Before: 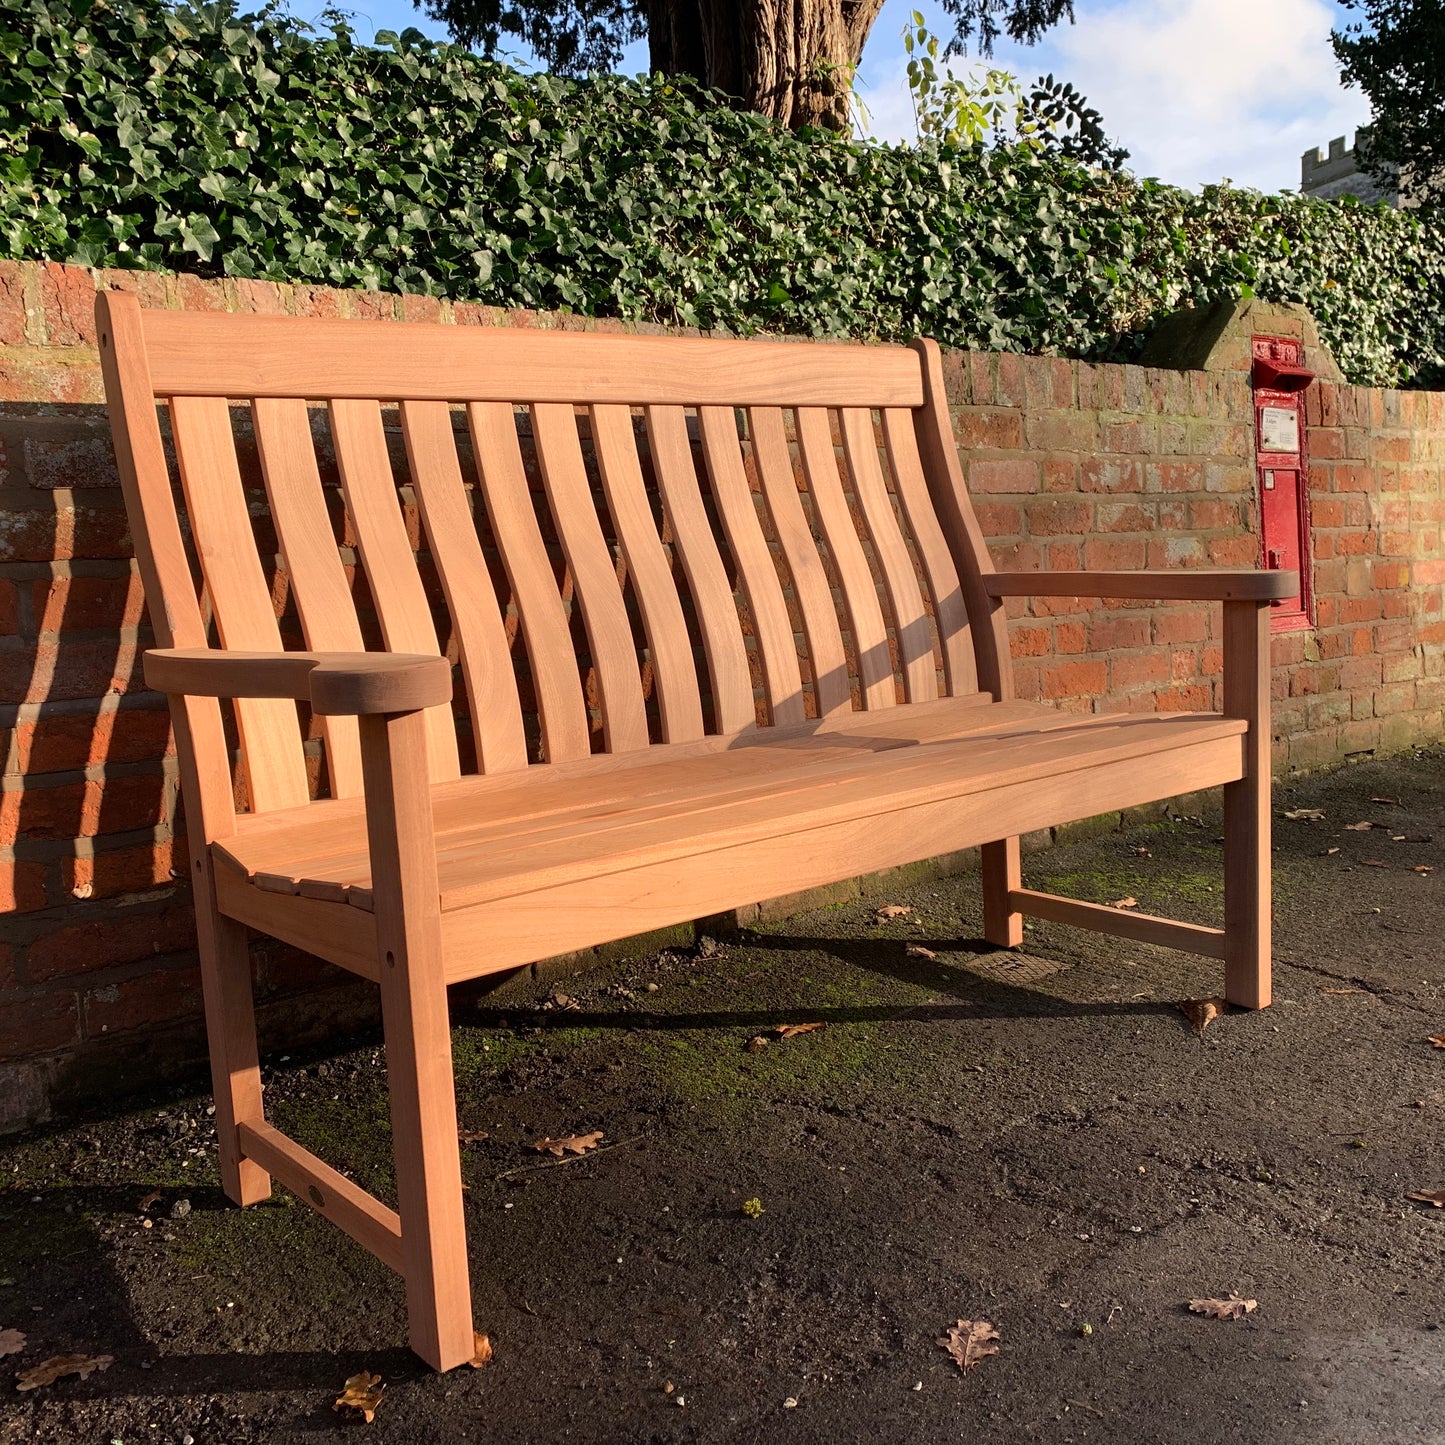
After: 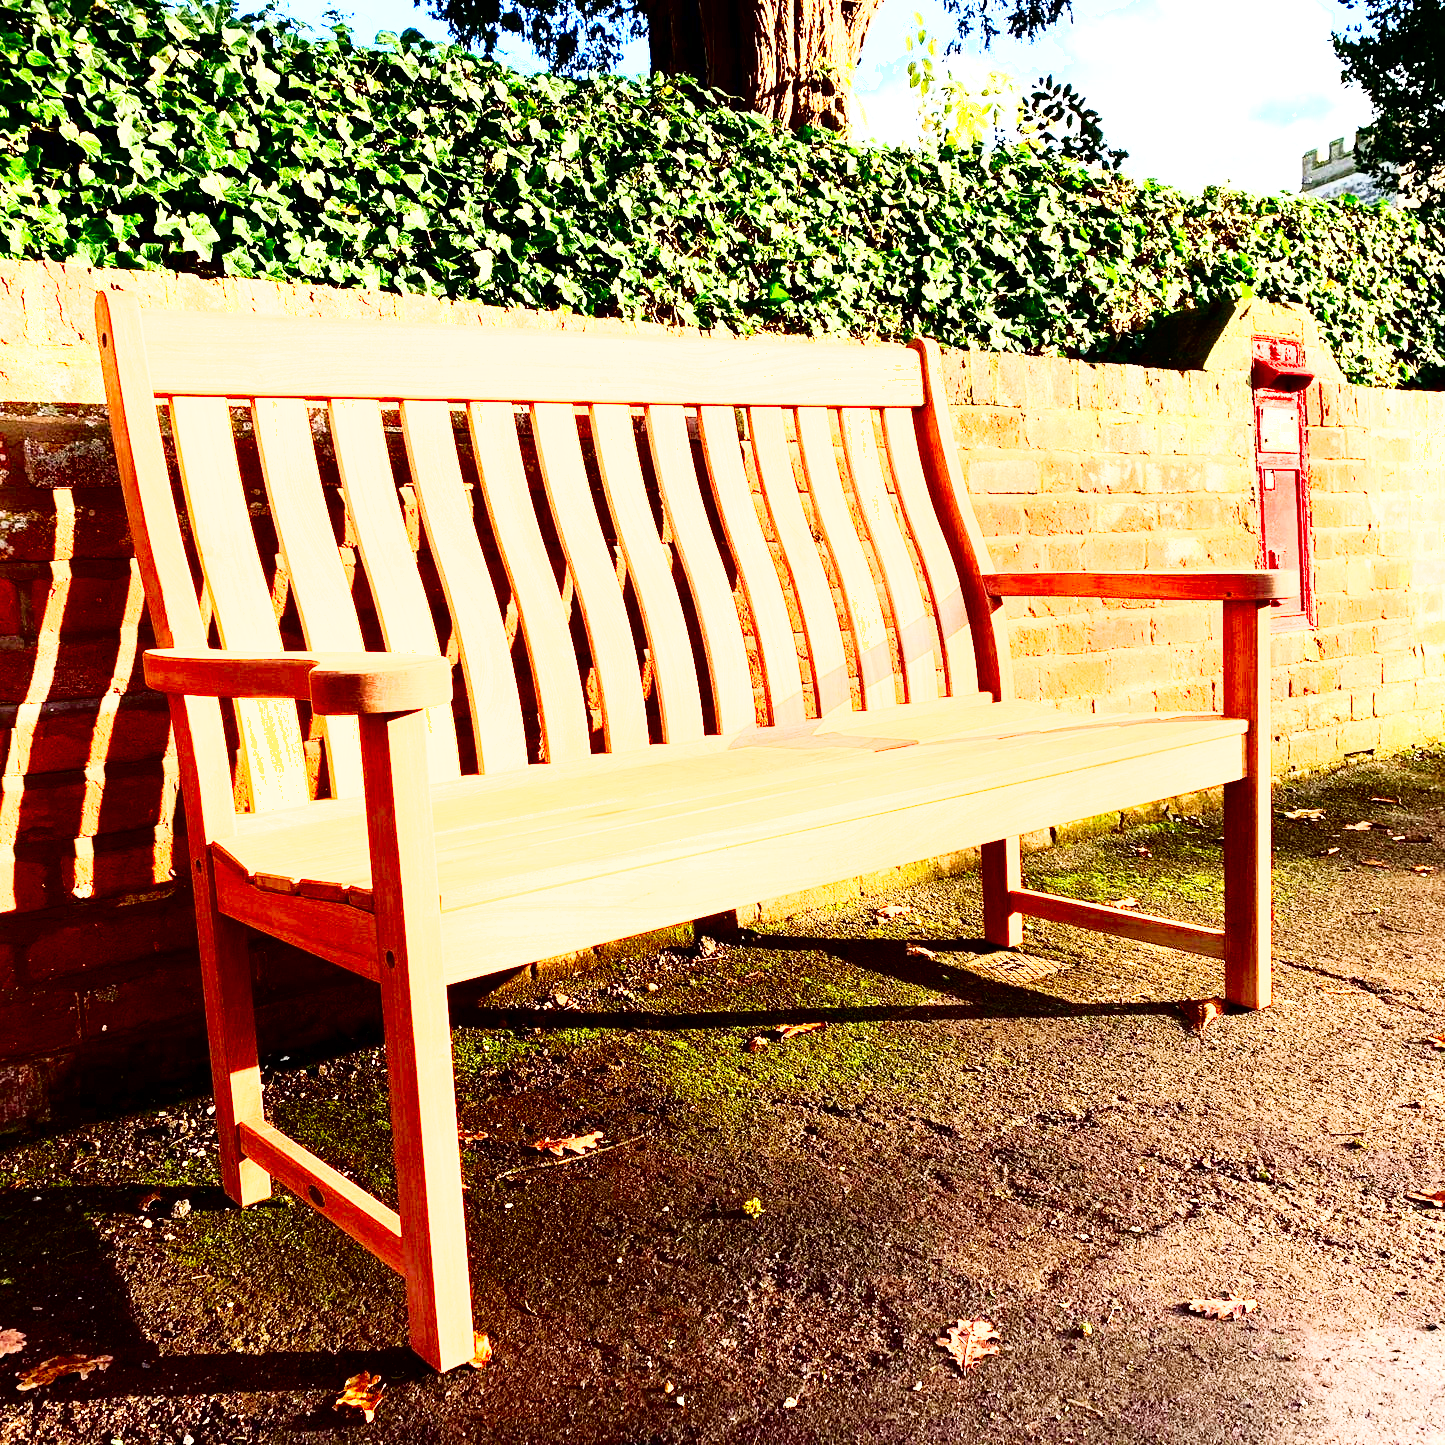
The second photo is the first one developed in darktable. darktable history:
local contrast: mode bilateral grid, contrast 21, coarseness 49, detail 119%, midtone range 0.2
shadows and highlights: shadows -63.45, white point adjustment -5.21, highlights 60.77
base curve: curves: ch0 [(0, 0) (0.036, 0.025) (0.121, 0.166) (0.206, 0.329) (0.605, 0.79) (1, 1)], preserve colors none
contrast brightness saturation: contrast 0.255, brightness 0.013, saturation 0.865
exposure: black level correction 0, exposure 1.391 EV, compensate exposure bias true, compensate highlight preservation false
